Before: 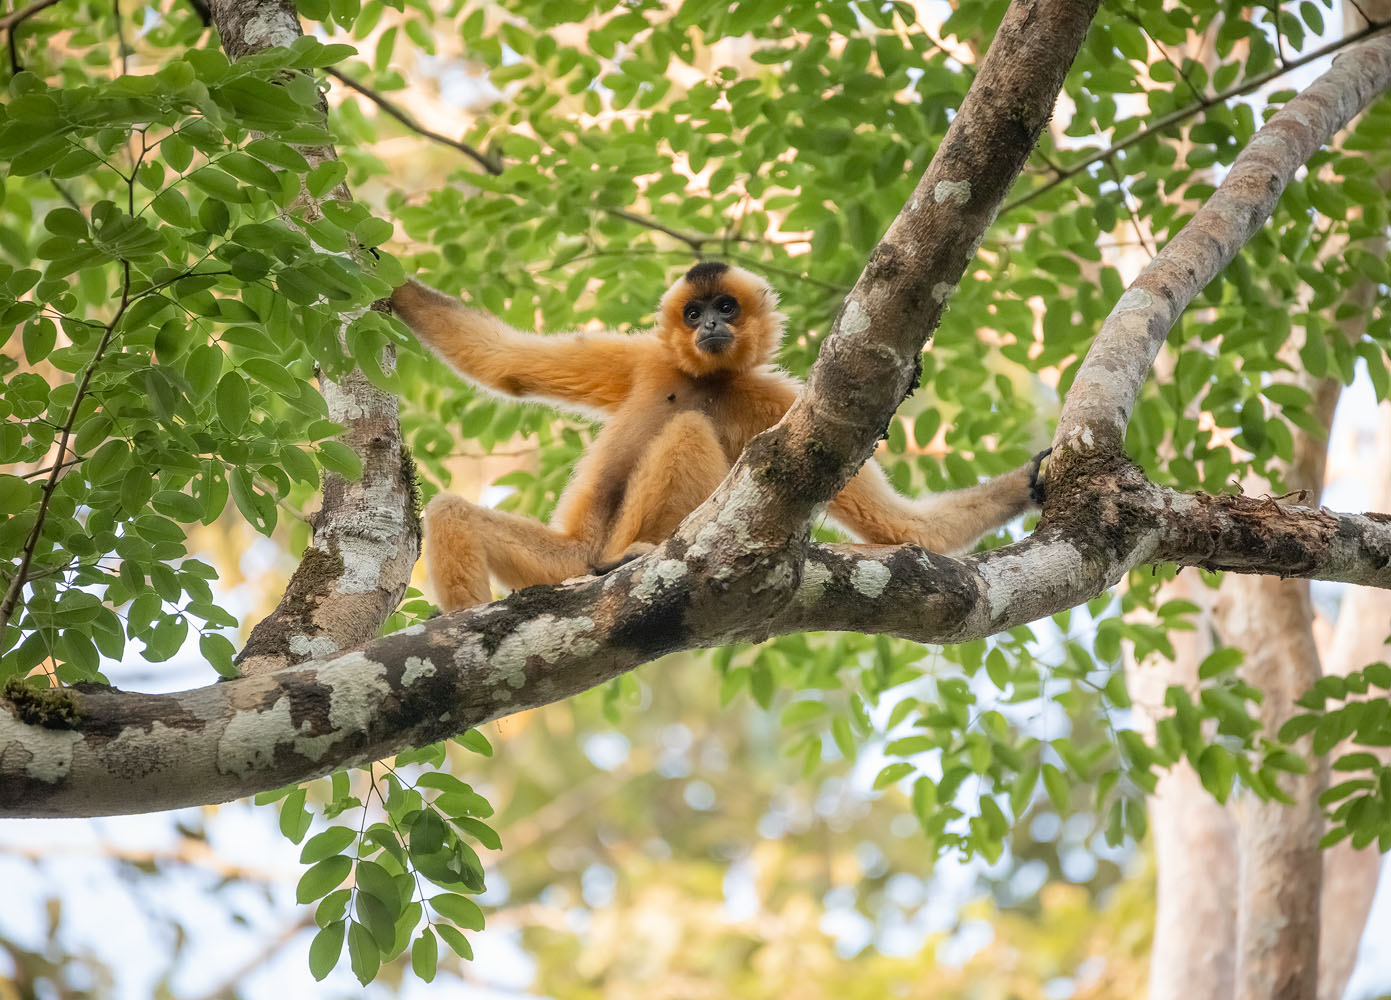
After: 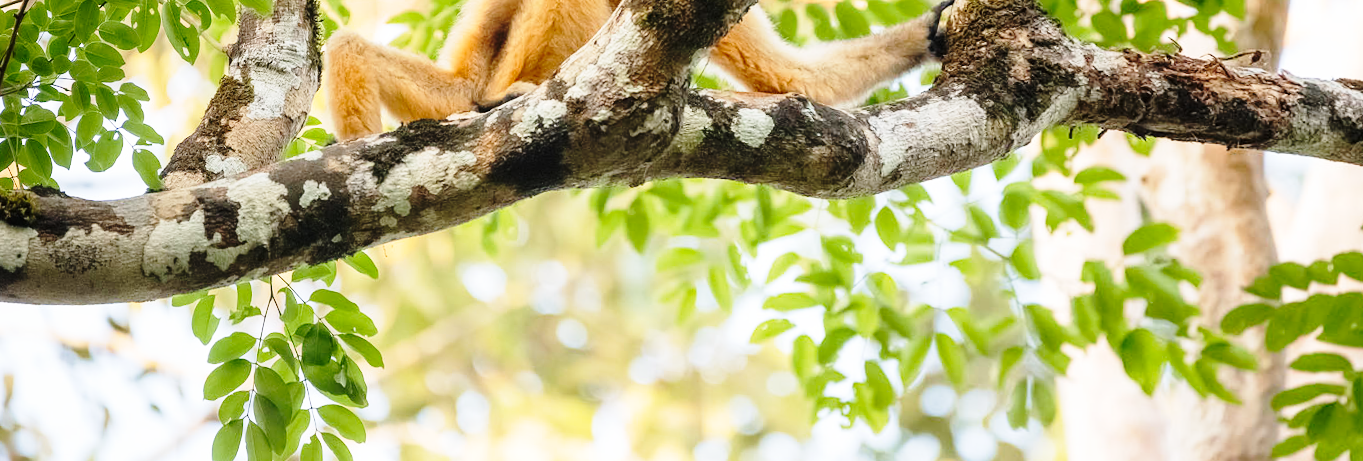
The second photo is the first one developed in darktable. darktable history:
crop and rotate: top 46.237%
base curve: curves: ch0 [(0, 0) (0.04, 0.03) (0.133, 0.232) (0.448, 0.748) (0.843, 0.968) (1, 1)], preserve colors none
rotate and perspective: rotation 1.69°, lens shift (vertical) -0.023, lens shift (horizontal) -0.291, crop left 0.025, crop right 0.988, crop top 0.092, crop bottom 0.842
